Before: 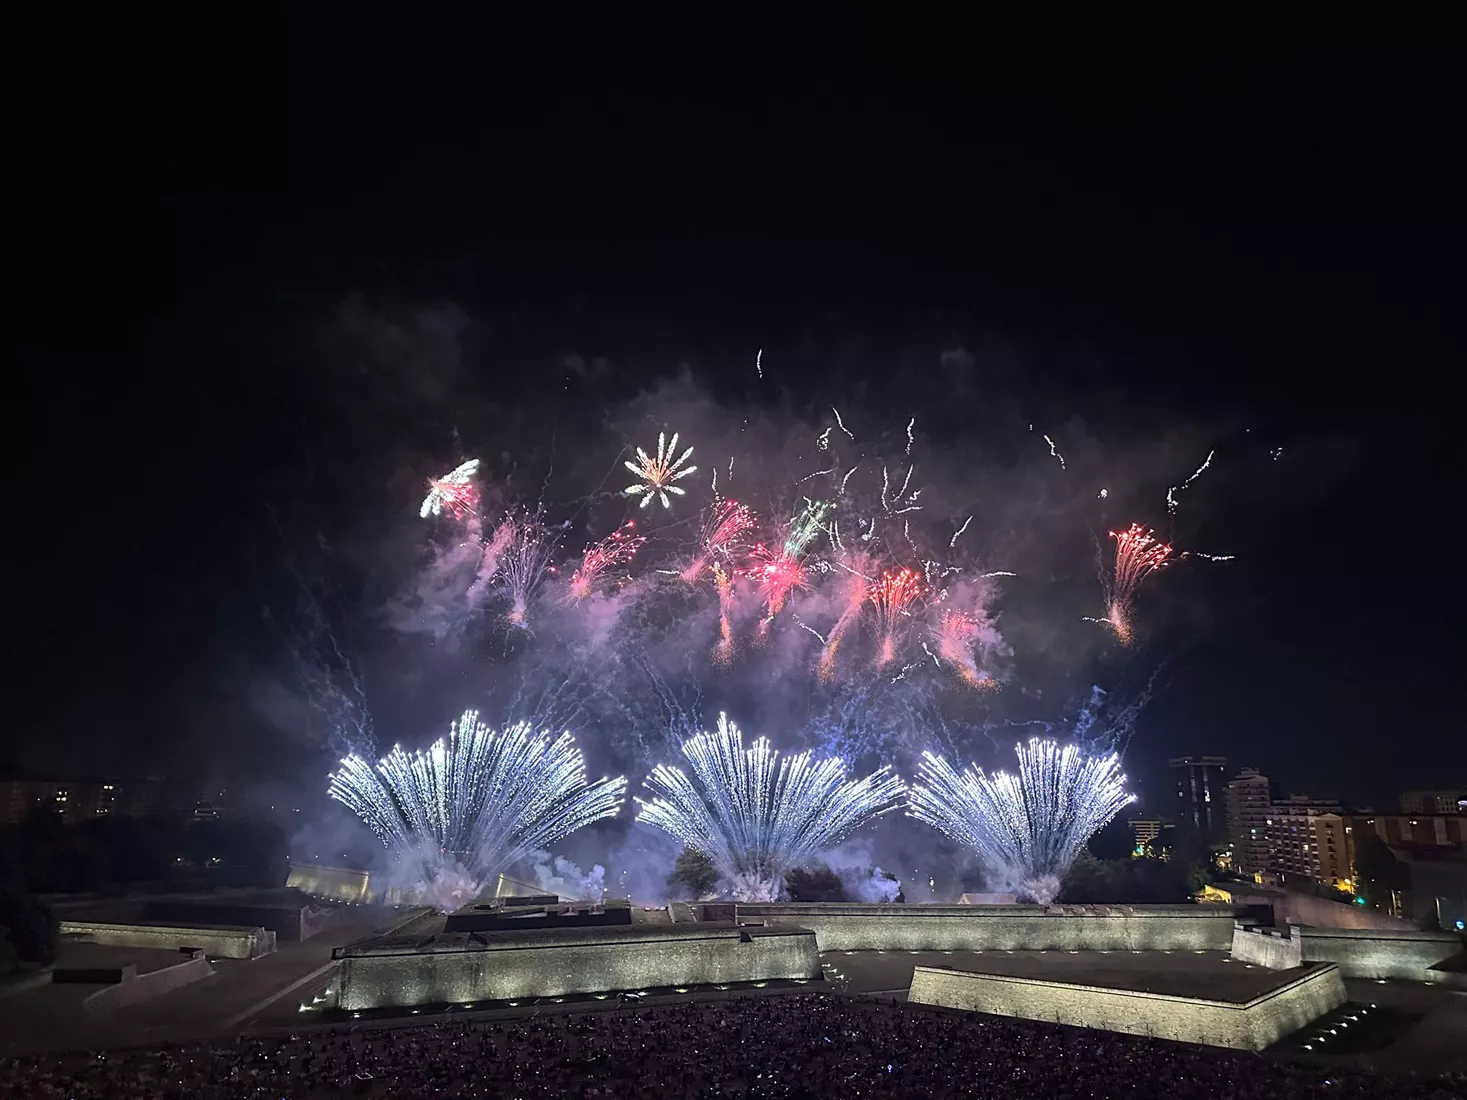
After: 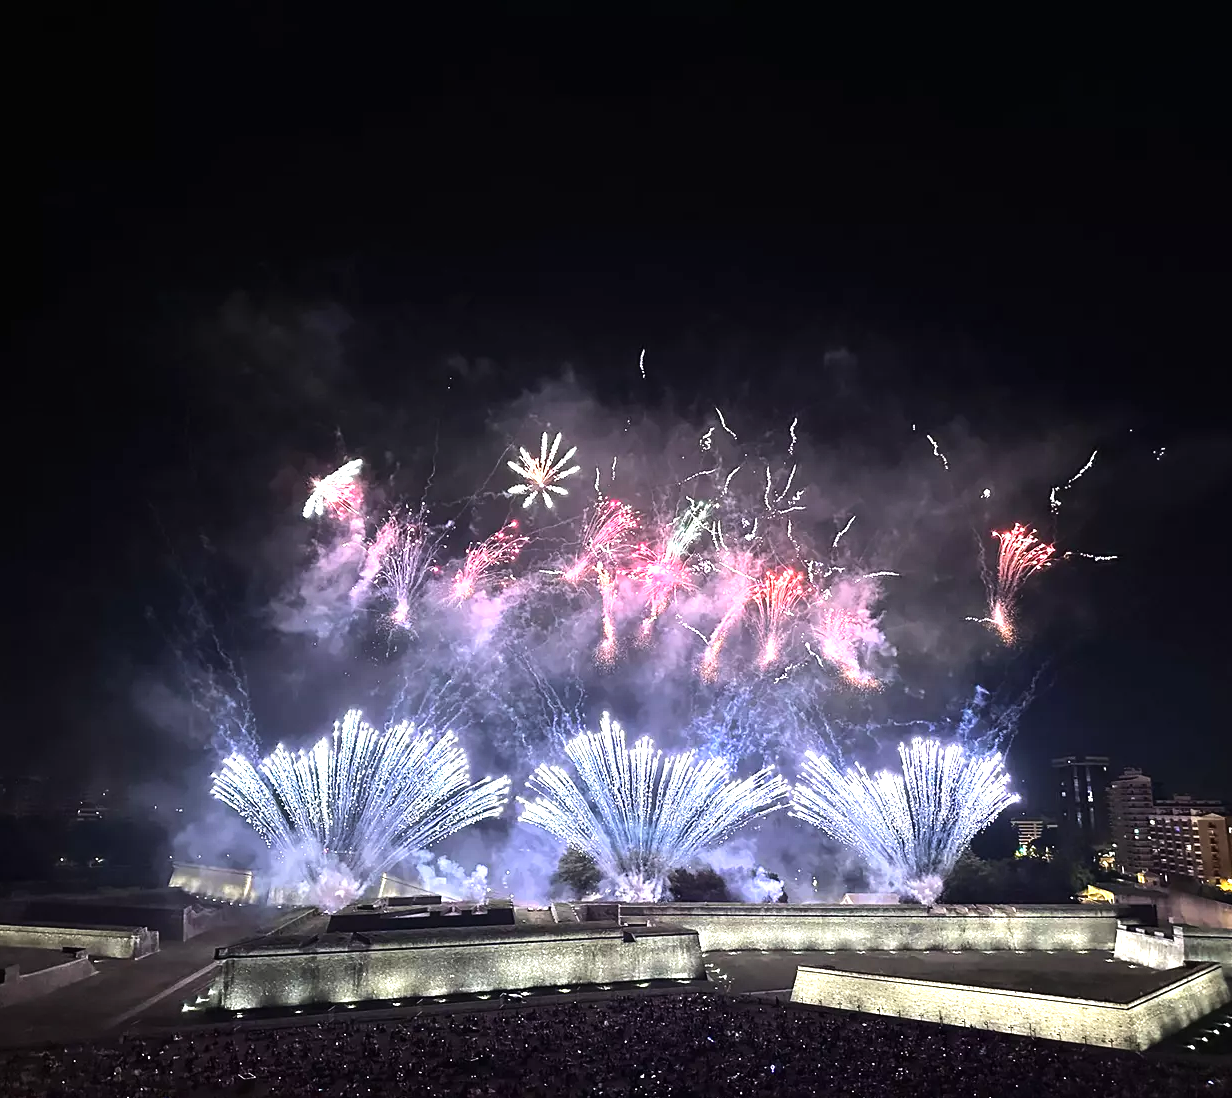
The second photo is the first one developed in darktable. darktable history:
exposure: black level correction 0, exposure 0.7 EV, compensate exposure bias true, compensate highlight preservation false
crop: left 8.026%, right 7.374%
tone equalizer: -8 EV -0.75 EV, -7 EV -0.7 EV, -6 EV -0.6 EV, -5 EV -0.4 EV, -3 EV 0.4 EV, -2 EV 0.6 EV, -1 EV 0.7 EV, +0 EV 0.75 EV, edges refinement/feathering 500, mask exposure compensation -1.57 EV, preserve details no
